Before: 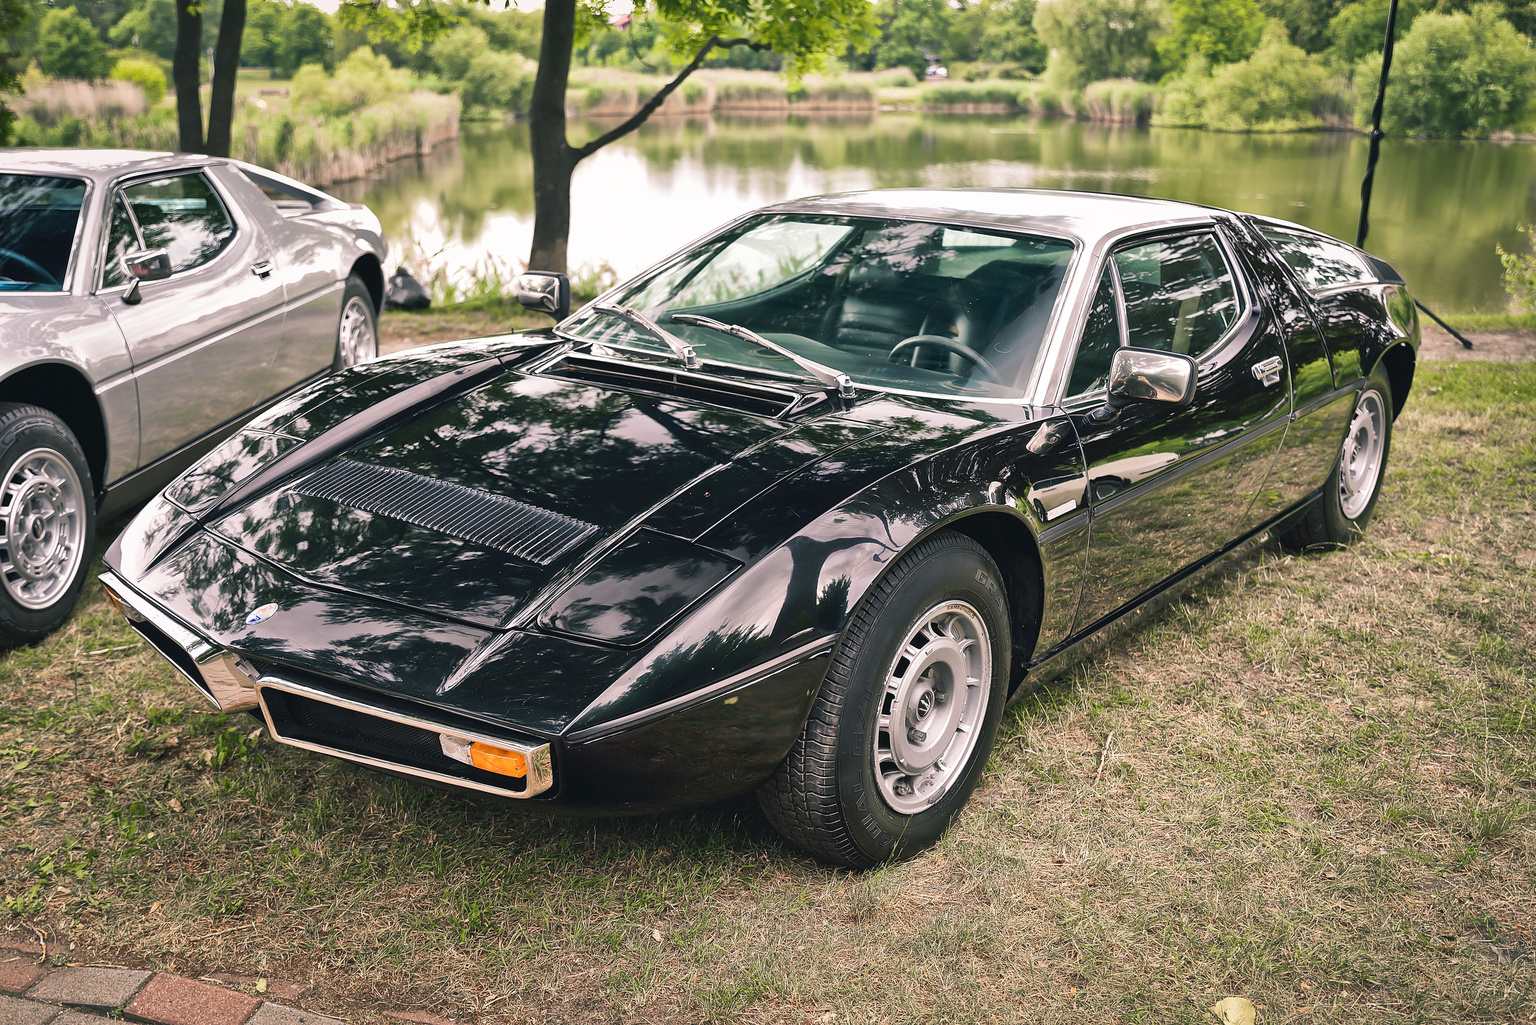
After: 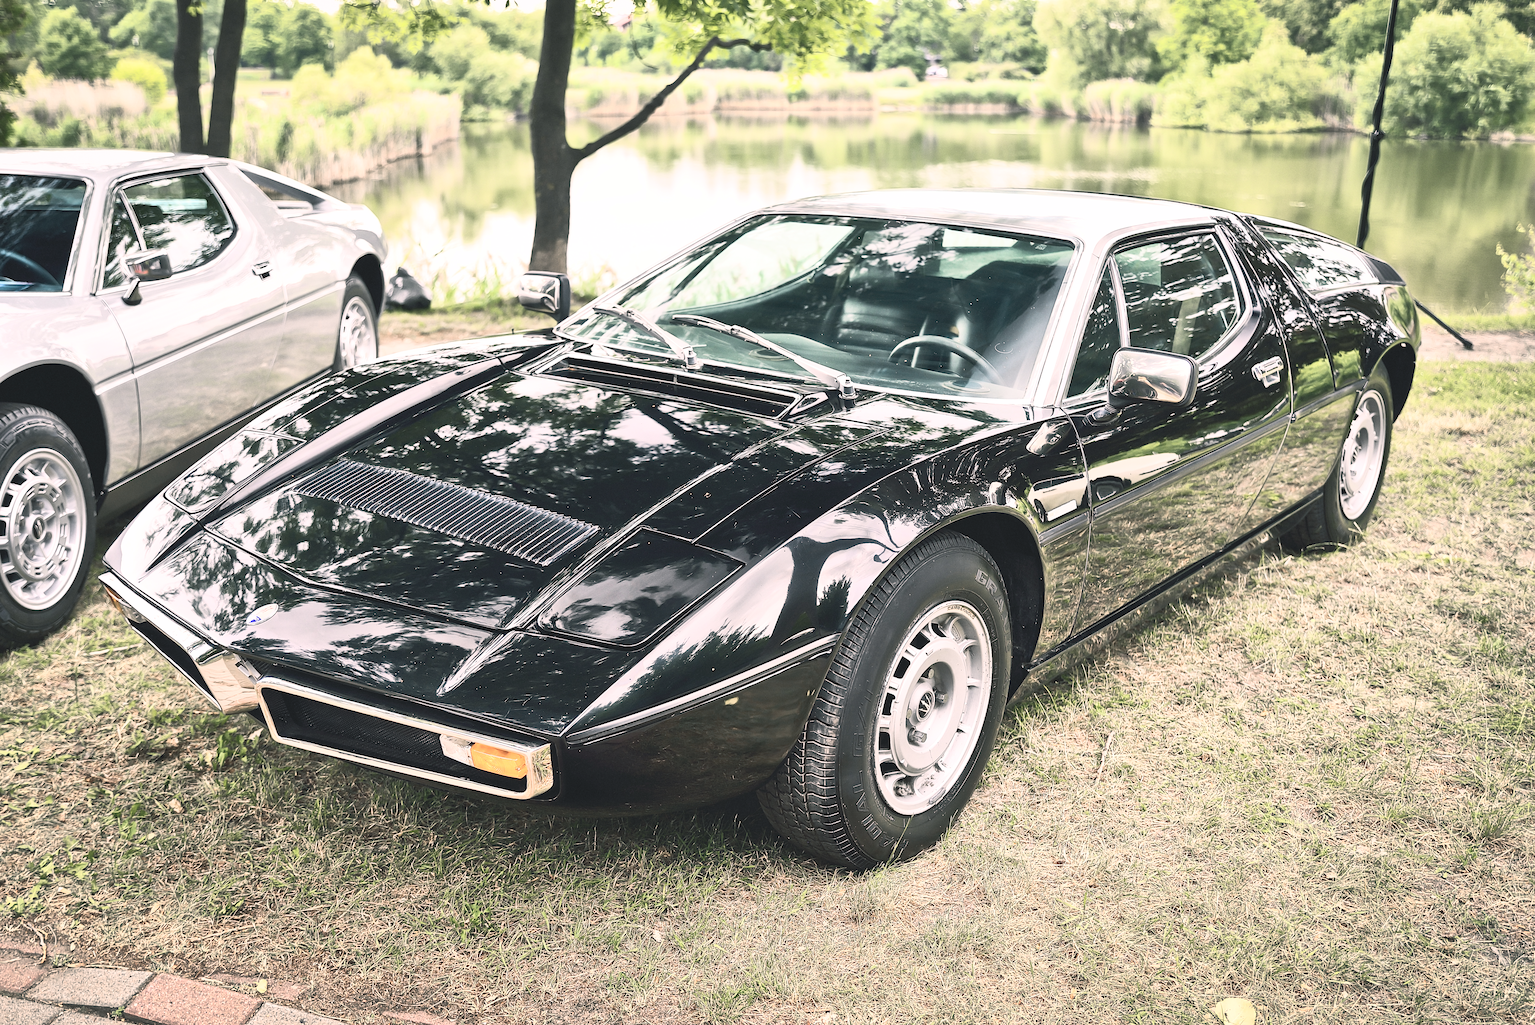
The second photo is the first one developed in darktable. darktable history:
contrast brightness saturation: contrast 0.438, brightness 0.558, saturation -0.182
